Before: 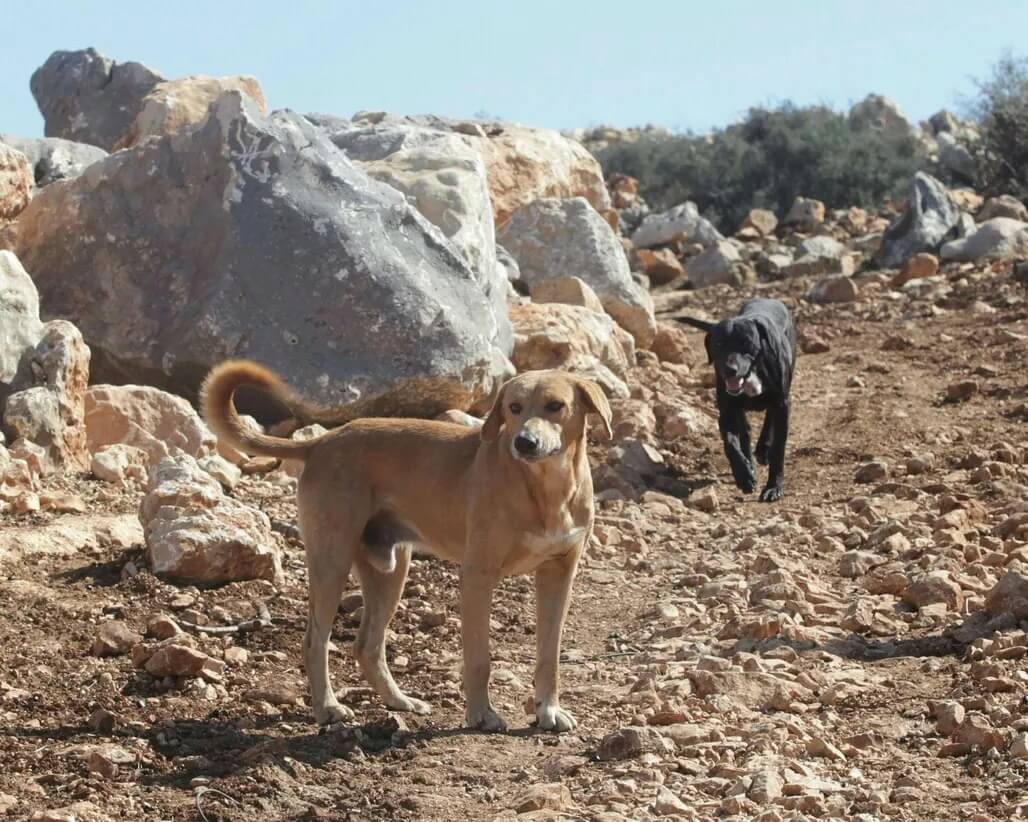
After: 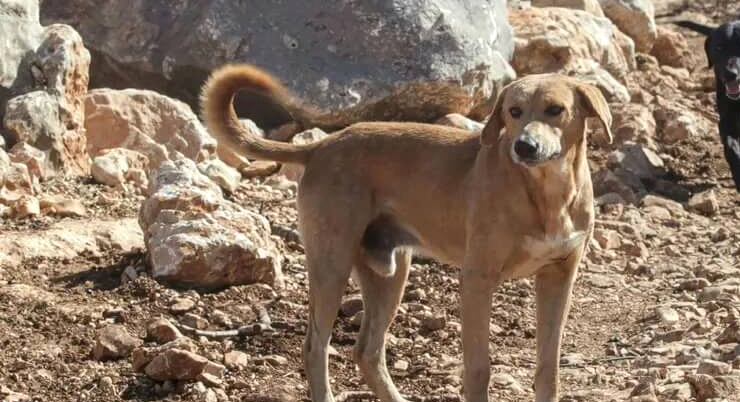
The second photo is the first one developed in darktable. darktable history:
local contrast: on, module defaults
contrast brightness saturation: contrast 0.099, brightness 0.019, saturation 0.025
crop: top 36.063%, right 27.98%, bottom 15.005%
